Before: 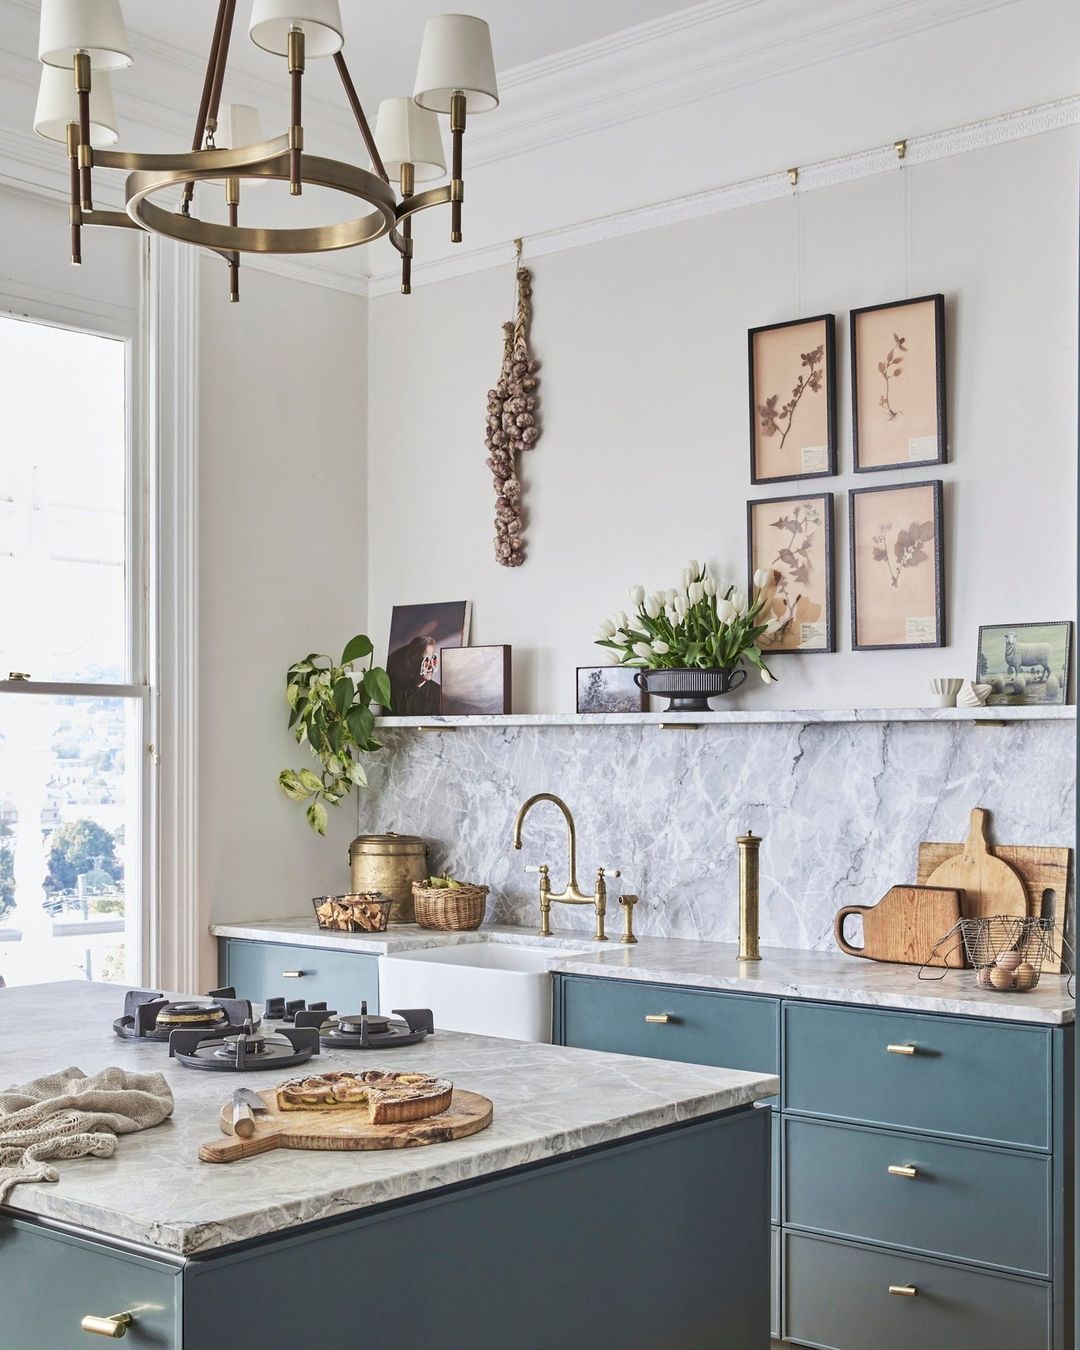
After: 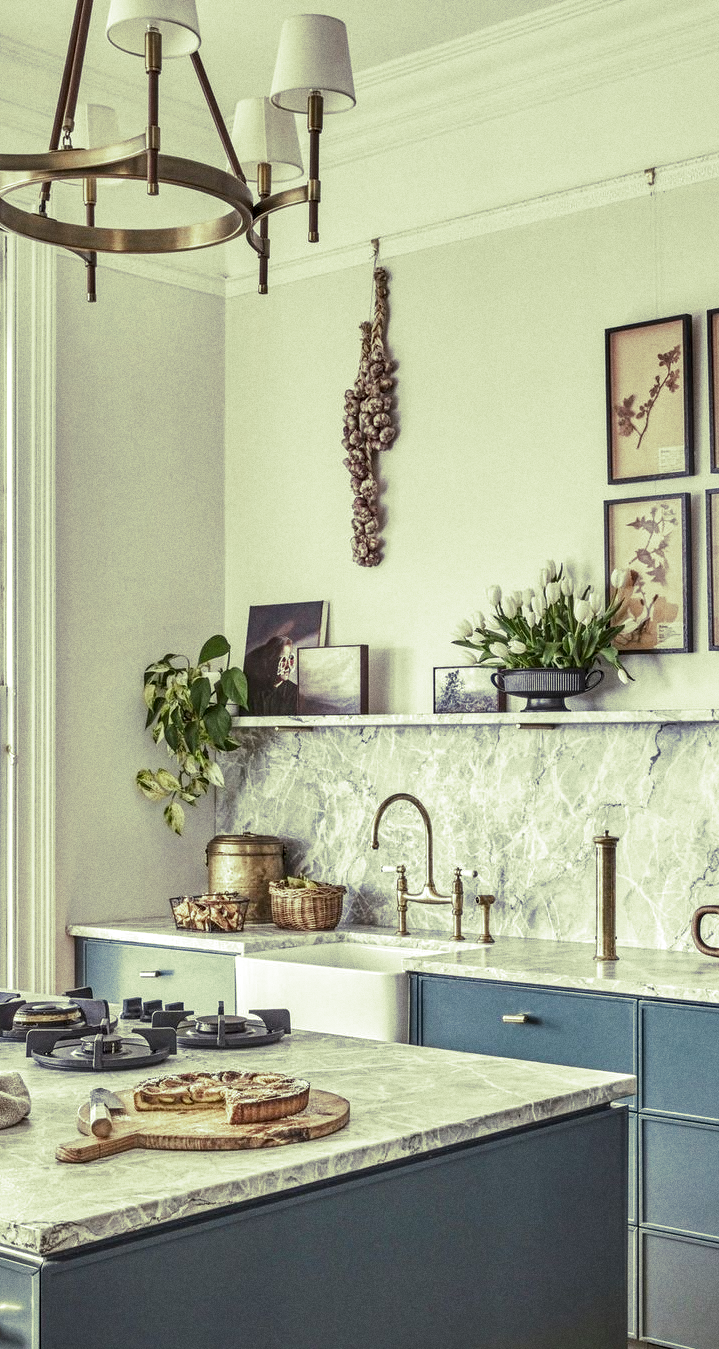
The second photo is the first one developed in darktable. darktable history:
split-toning: shadows › hue 290.82°, shadows › saturation 0.34, highlights › saturation 0.38, balance 0, compress 50%
crop and rotate: left 13.409%, right 19.924%
grain: coarseness 0.47 ISO
local contrast: highlights 61%, detail 143%, midtone range 0.428
